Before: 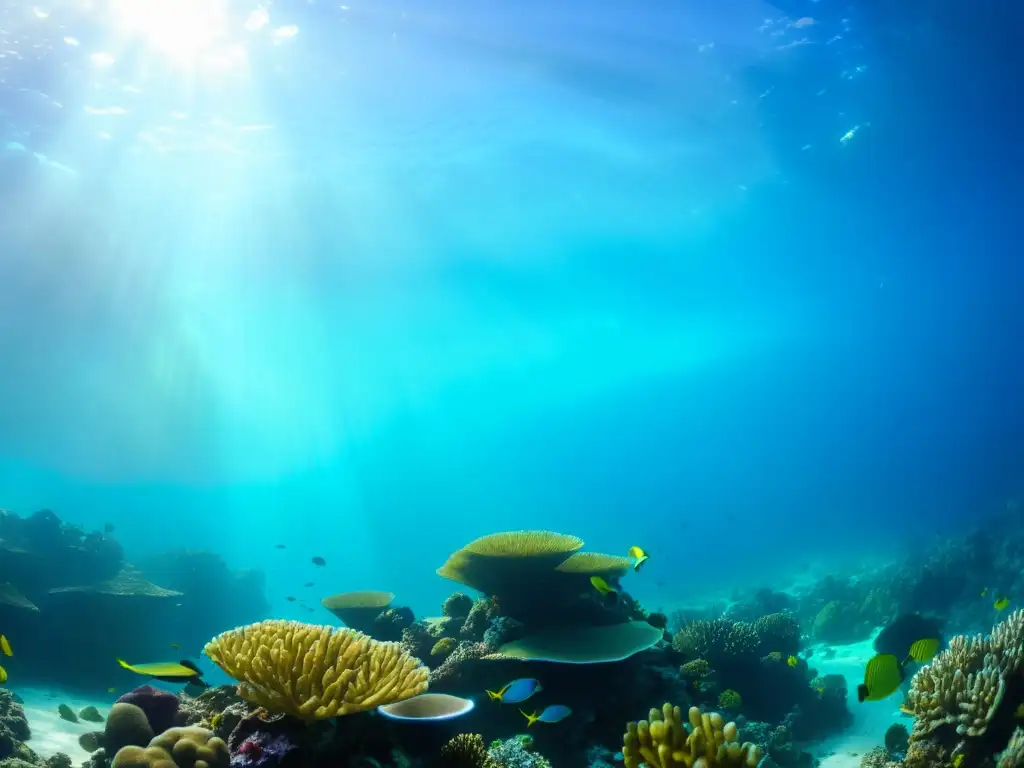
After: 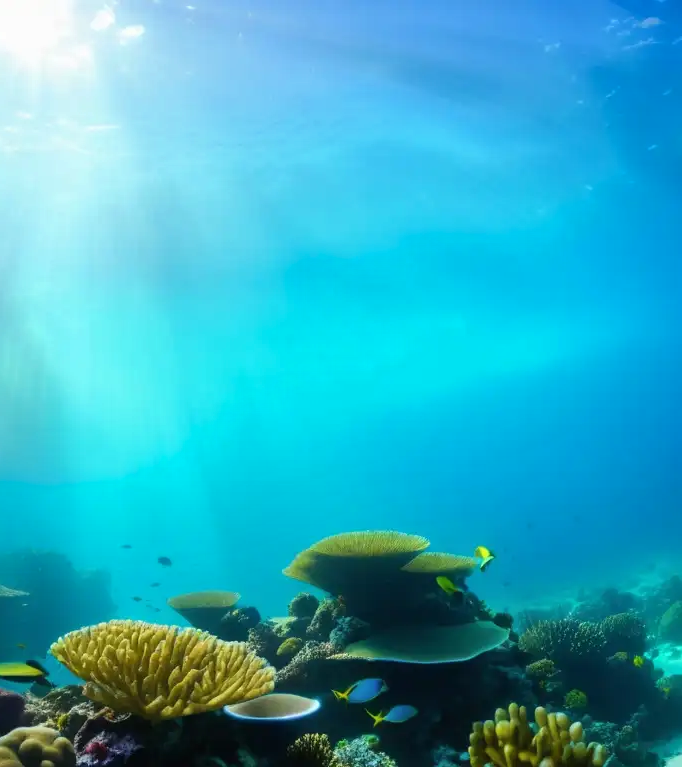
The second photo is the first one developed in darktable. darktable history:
shadows and highlights: shadows 32, highlights -32, soften with gaussian
crop and rotate: left 15.055%, right 18.278%
